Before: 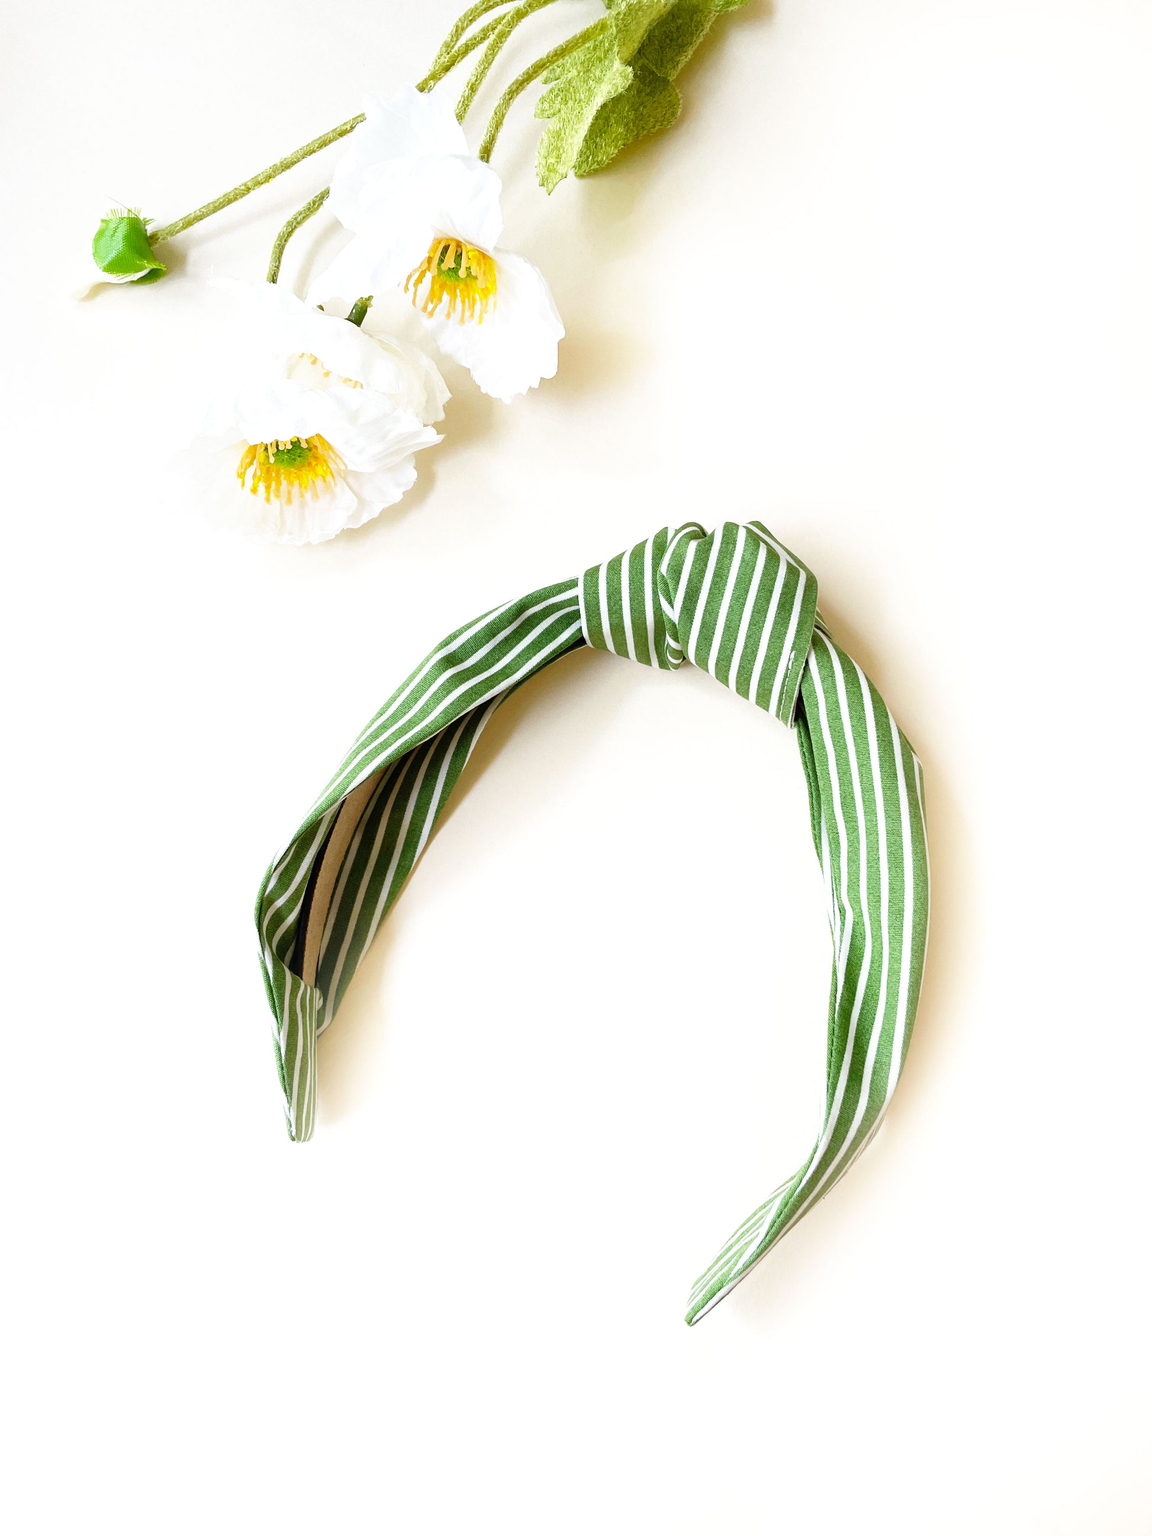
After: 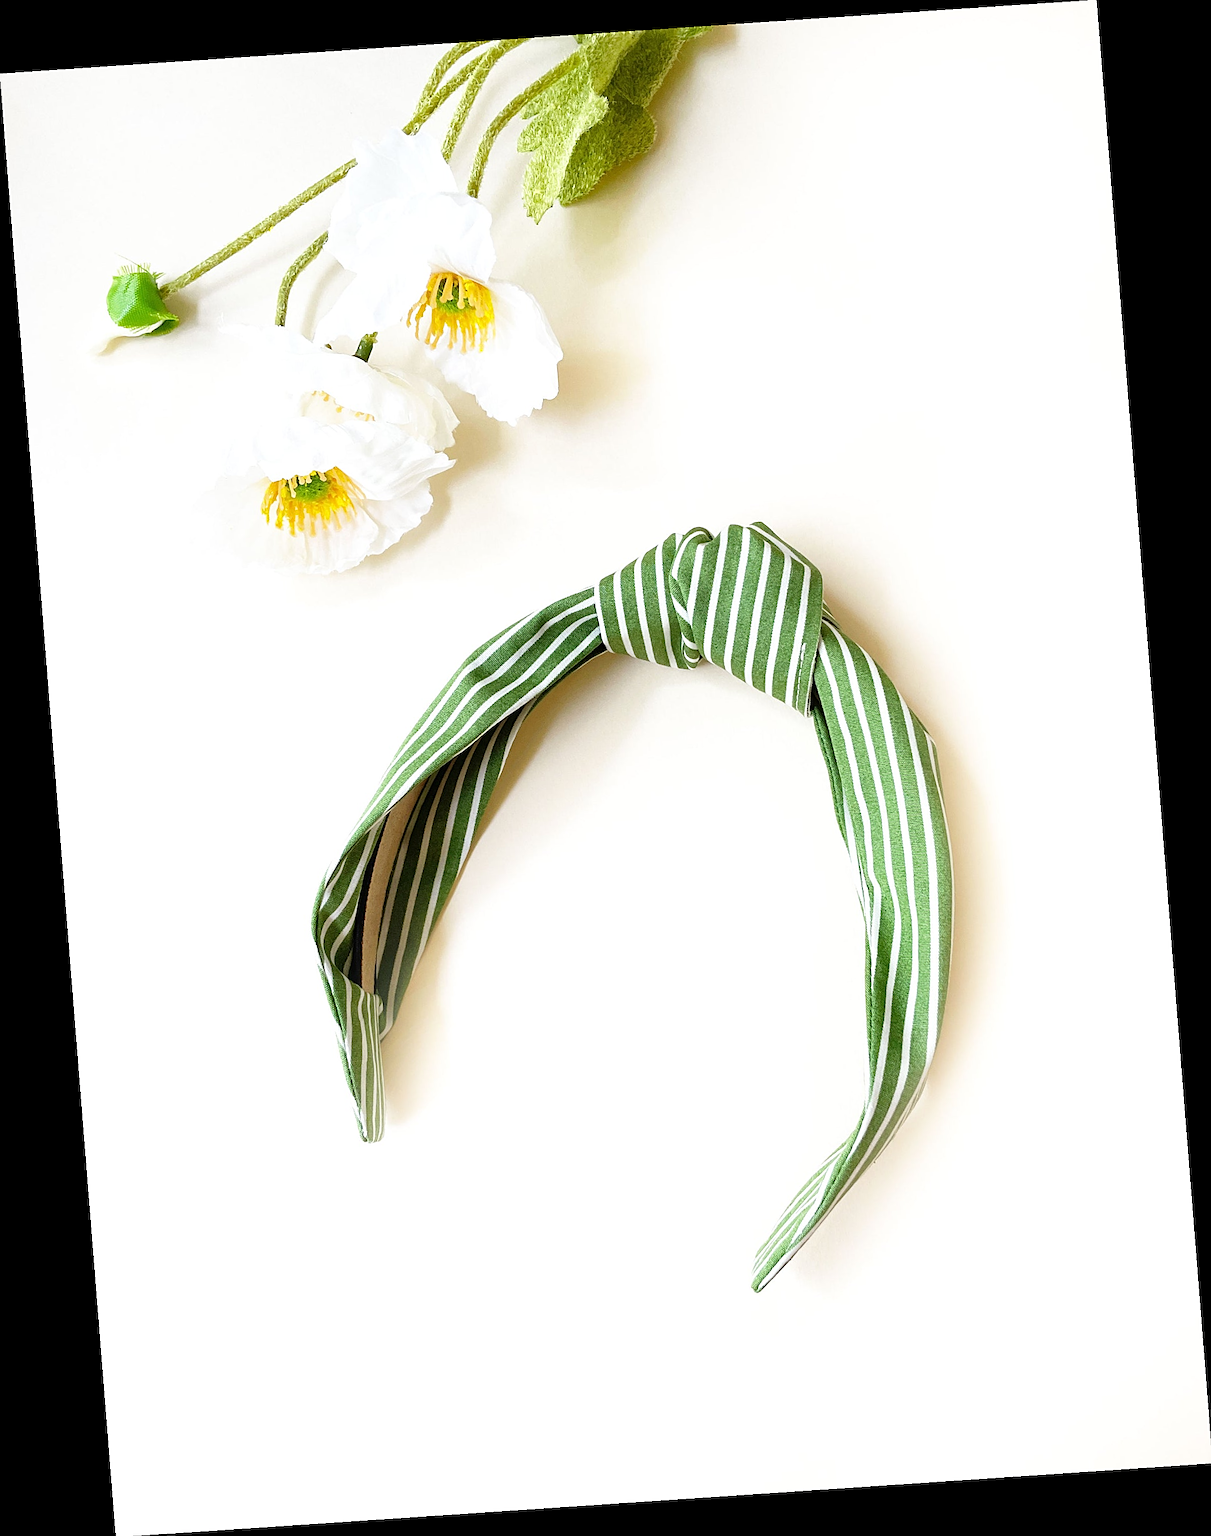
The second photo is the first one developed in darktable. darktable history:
sharpen: on, module defaults
rotate and perspective: rotation -4.2°, shear 0.006, automatic cropping off
